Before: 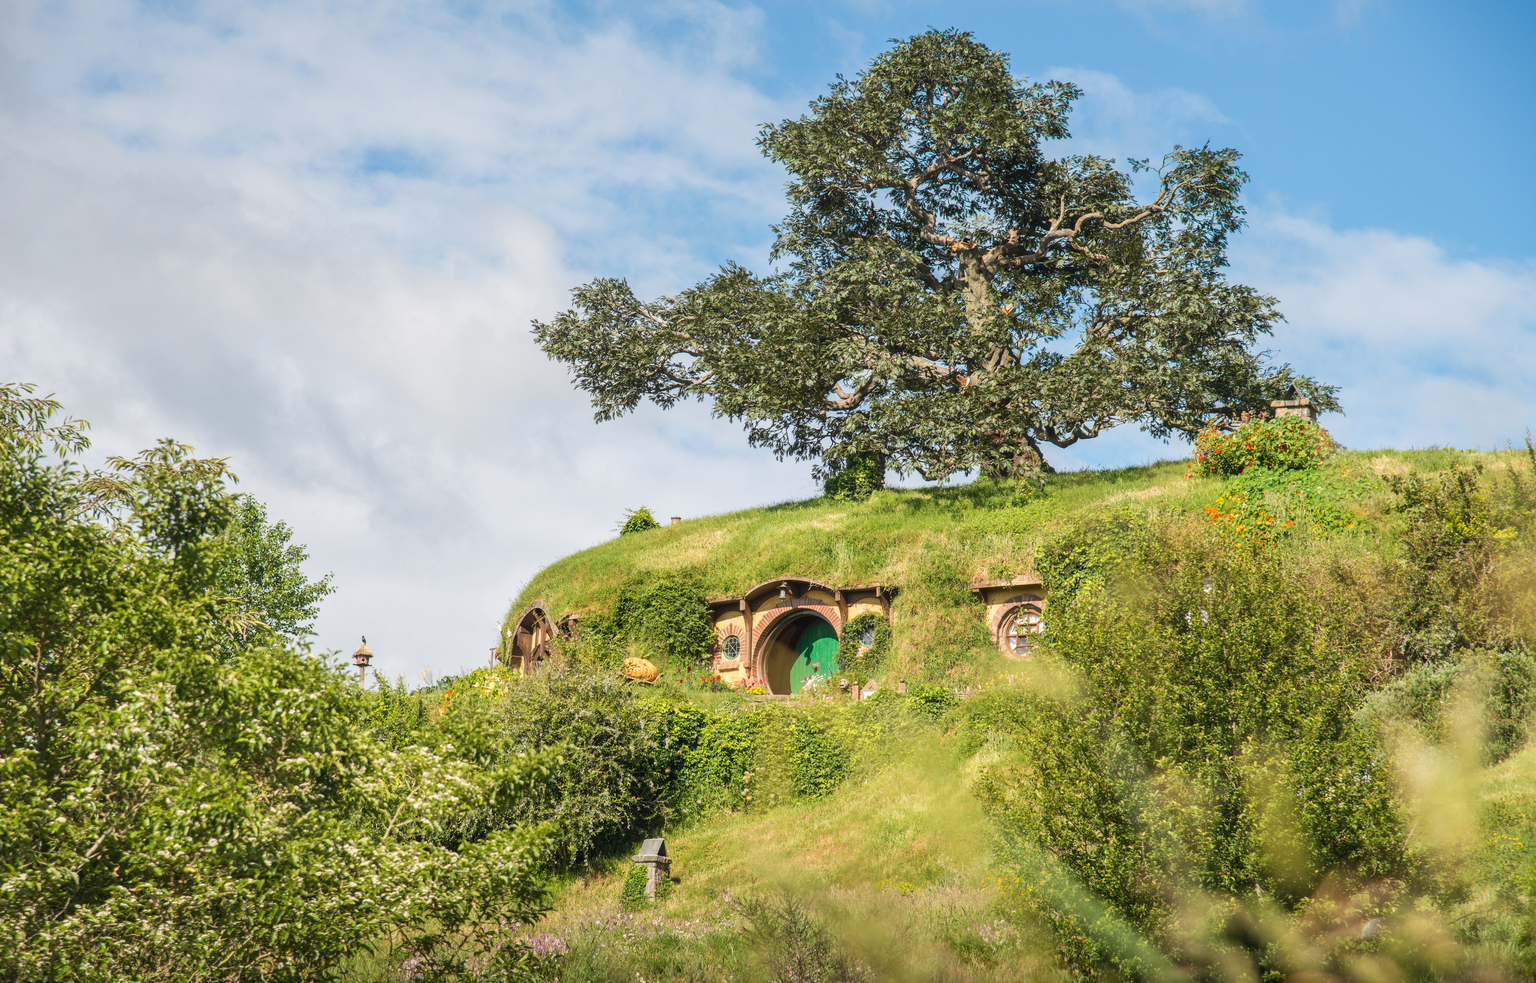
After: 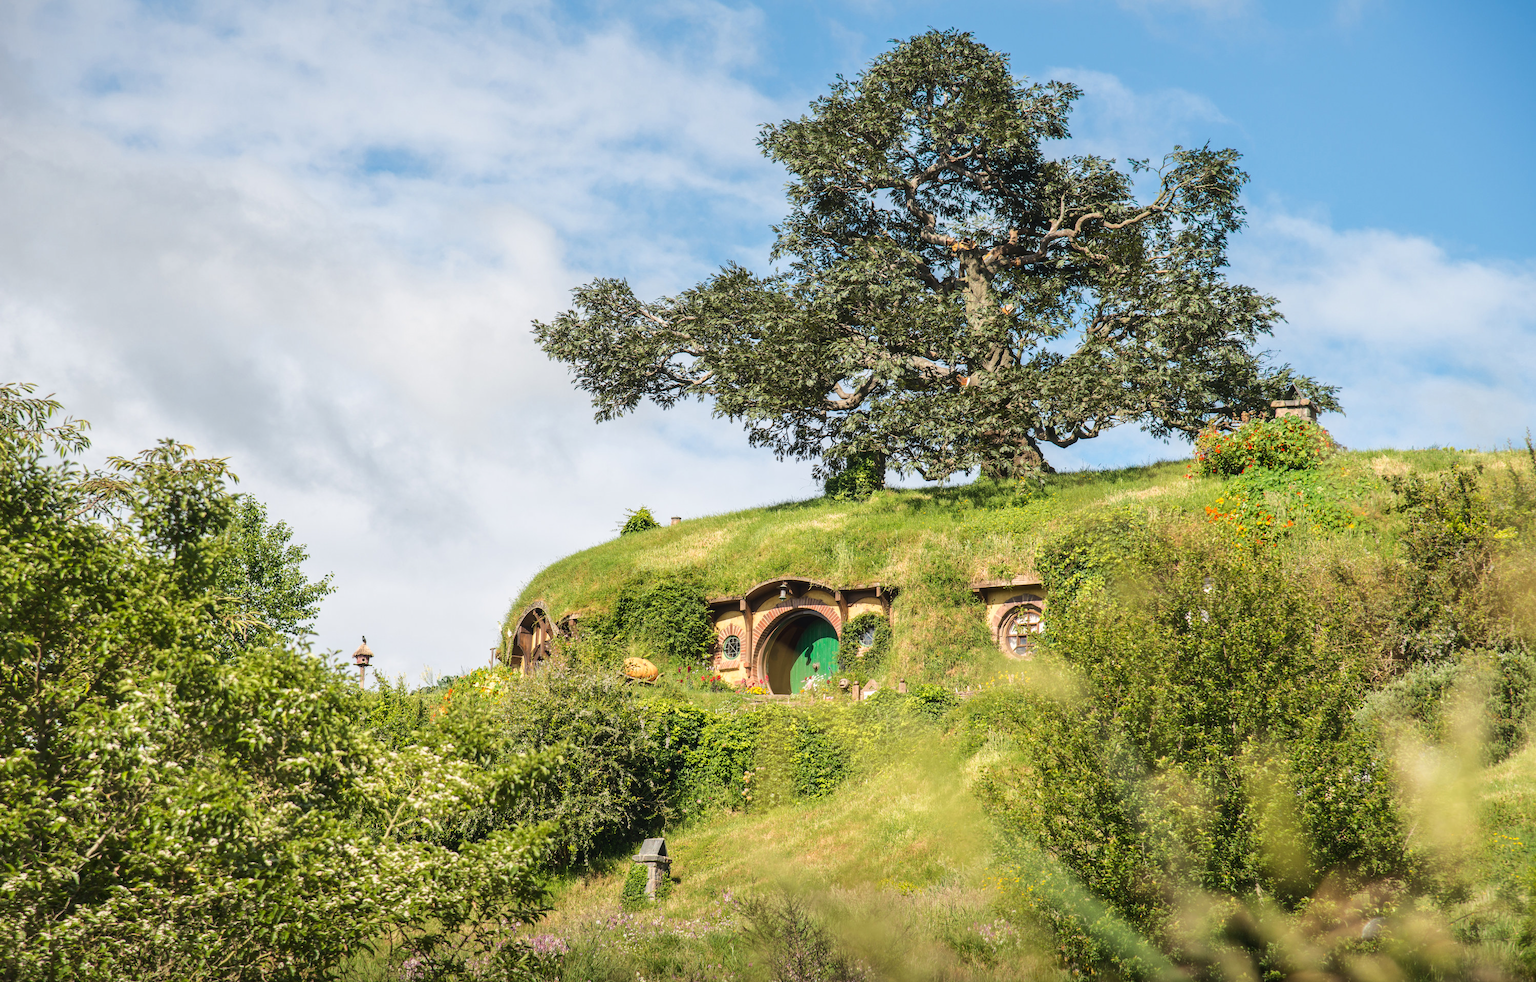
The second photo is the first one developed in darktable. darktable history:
tone curve: curves: ch0 [(0, 0.021) (0.059, 0.053) (0.212, 0.18) (0.337, 0.304) (0.495, 0.505) (0.725, 0.731) (0.89, 0.919) (1, 1)]; ch1 [(0, 0) (0.094, 0.081) (0.285, 0.299) (0.403, 0.436) (0.479, 0.475) (0.54, 0.55) (0.615, 0.637) (0.683, 0.688) (1, 1)]; ch2 [(0, 0) (0.257, 0.217) (0.434, 0.434) (0.498, 0.507) (0.527, 0.542) (0.597, 0.587) (0.658, 0.595) (1, 1)], color space Lab, linked channels, preserve colors none
